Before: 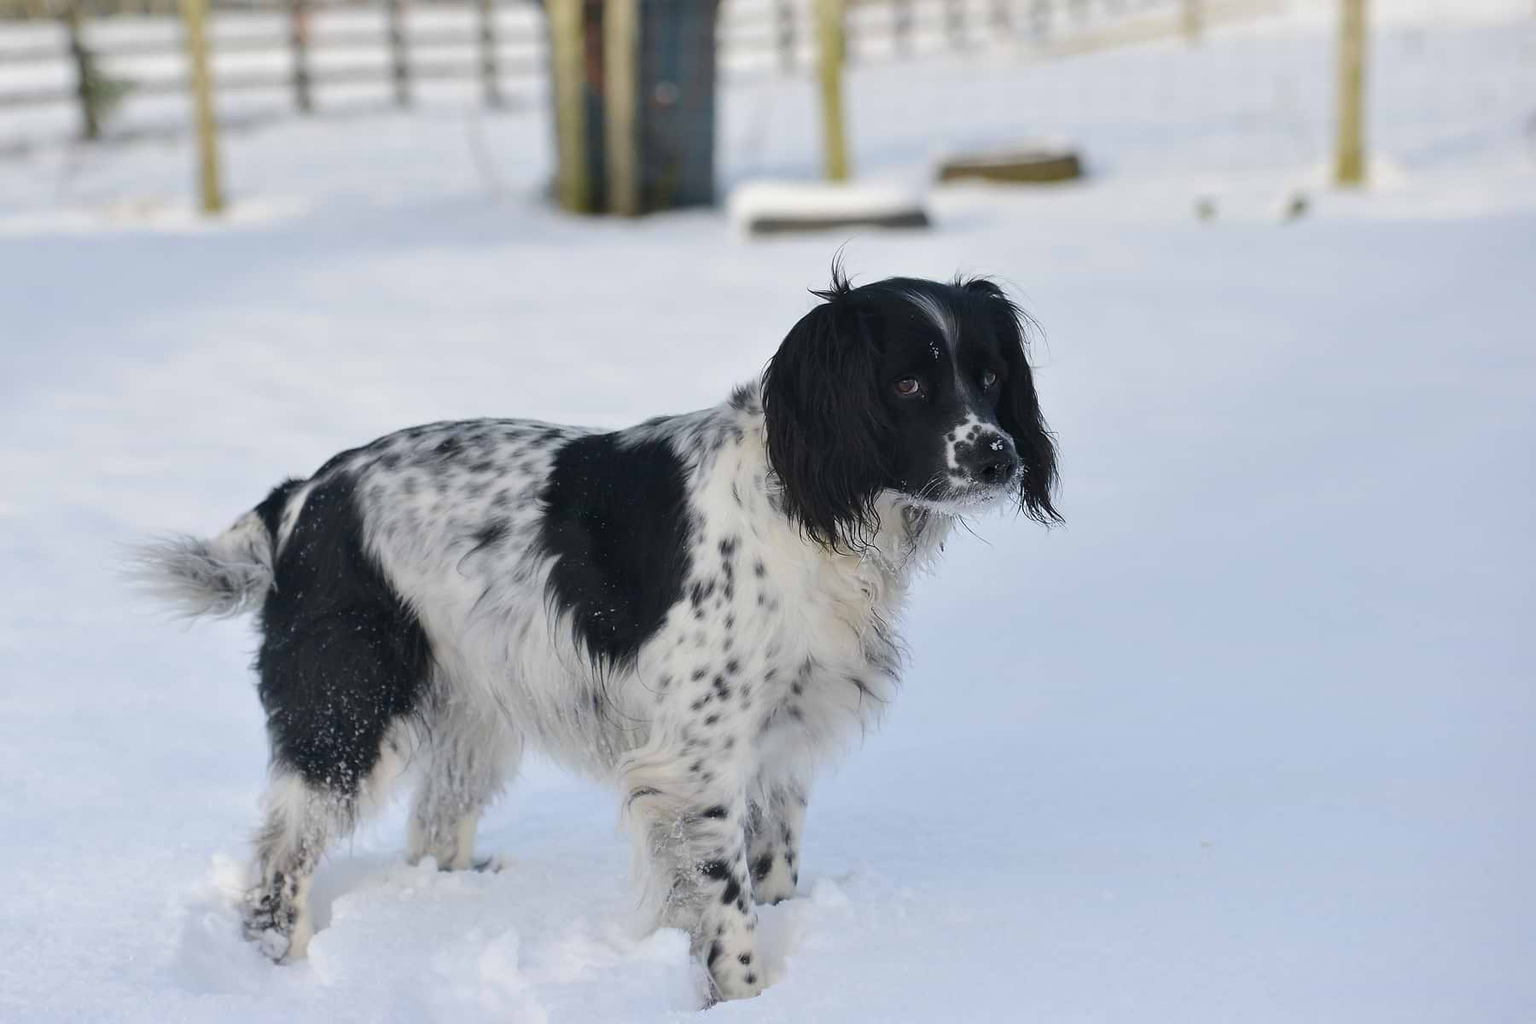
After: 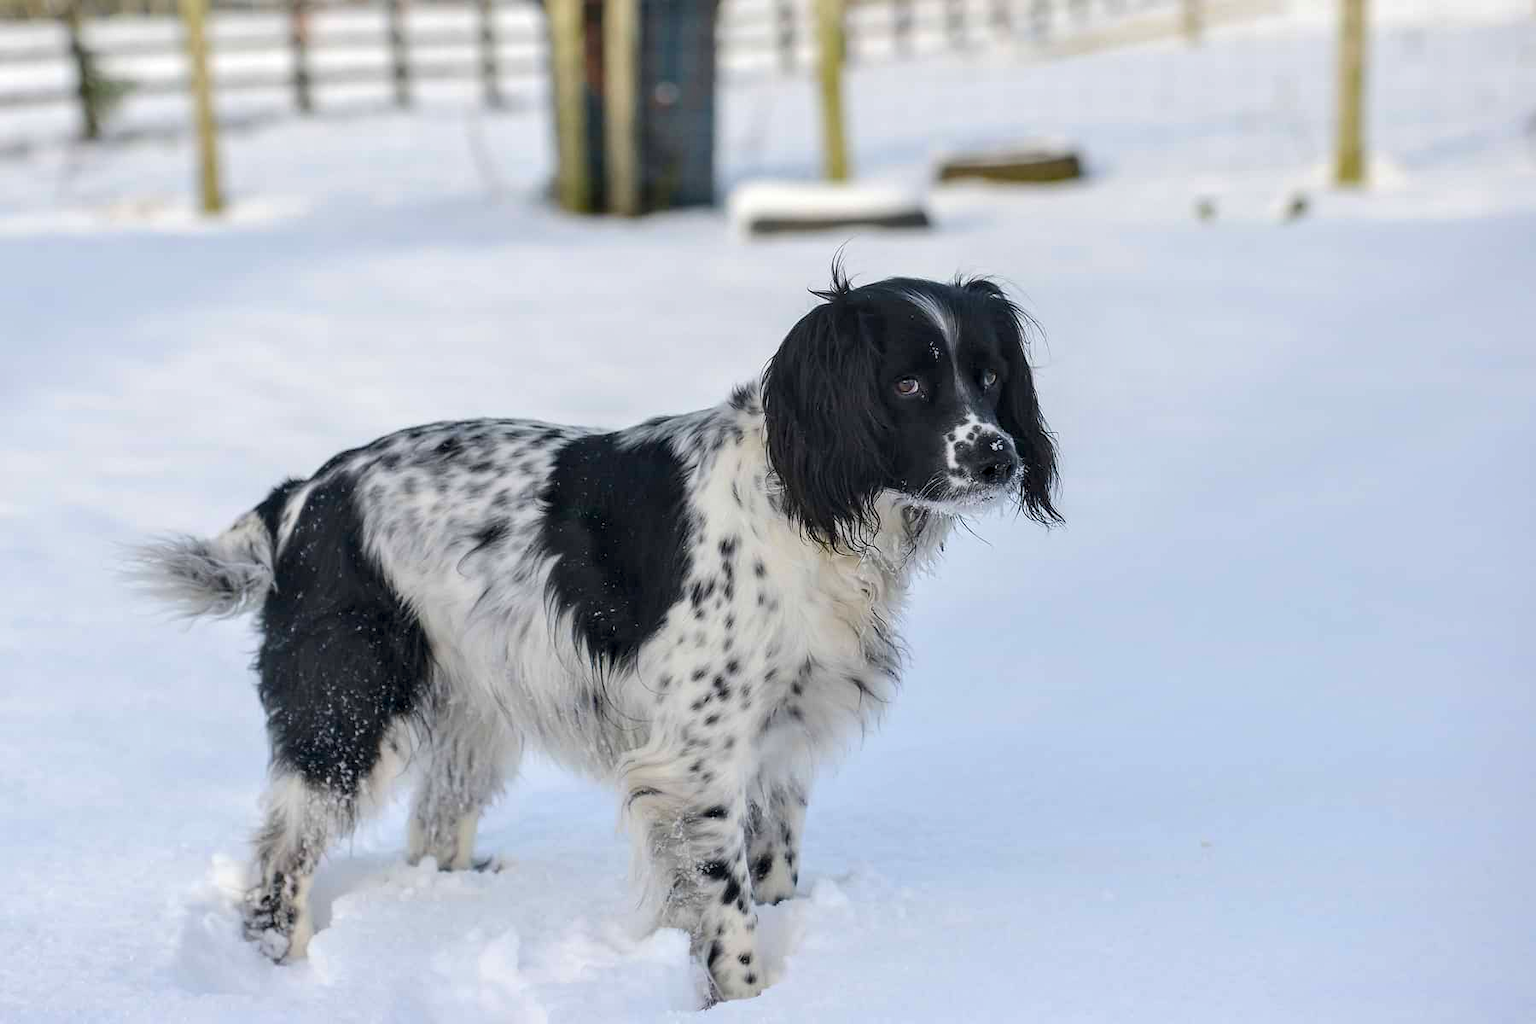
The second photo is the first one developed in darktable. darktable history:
local contrast: detail 150%
contrast brightness saturation: brightness 0.09, saturation 0.19
